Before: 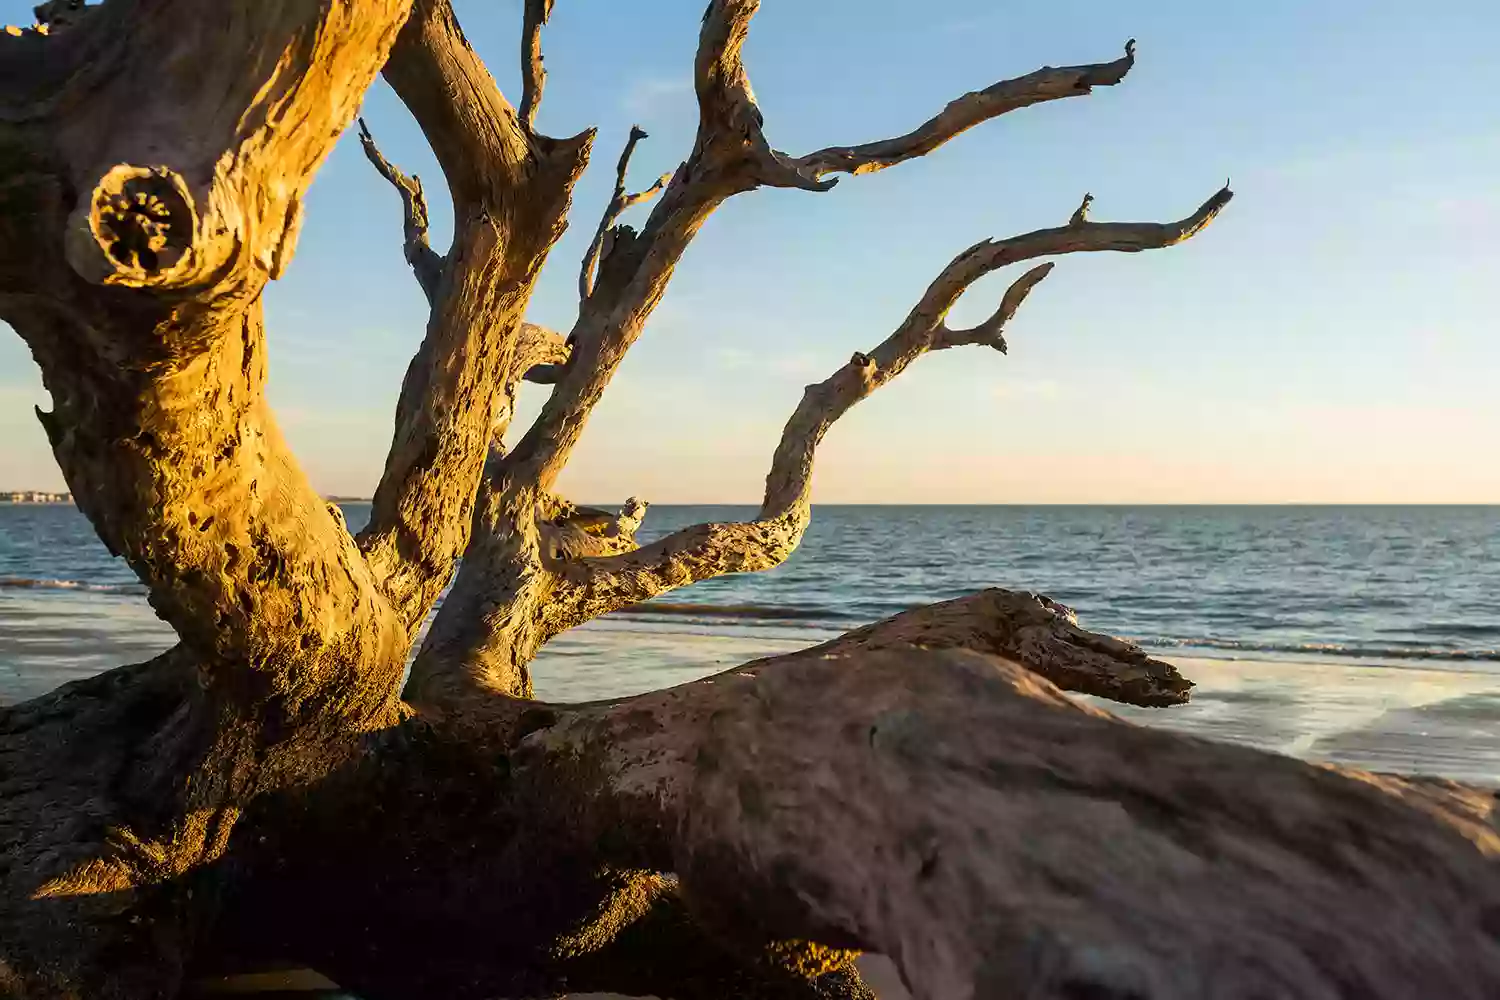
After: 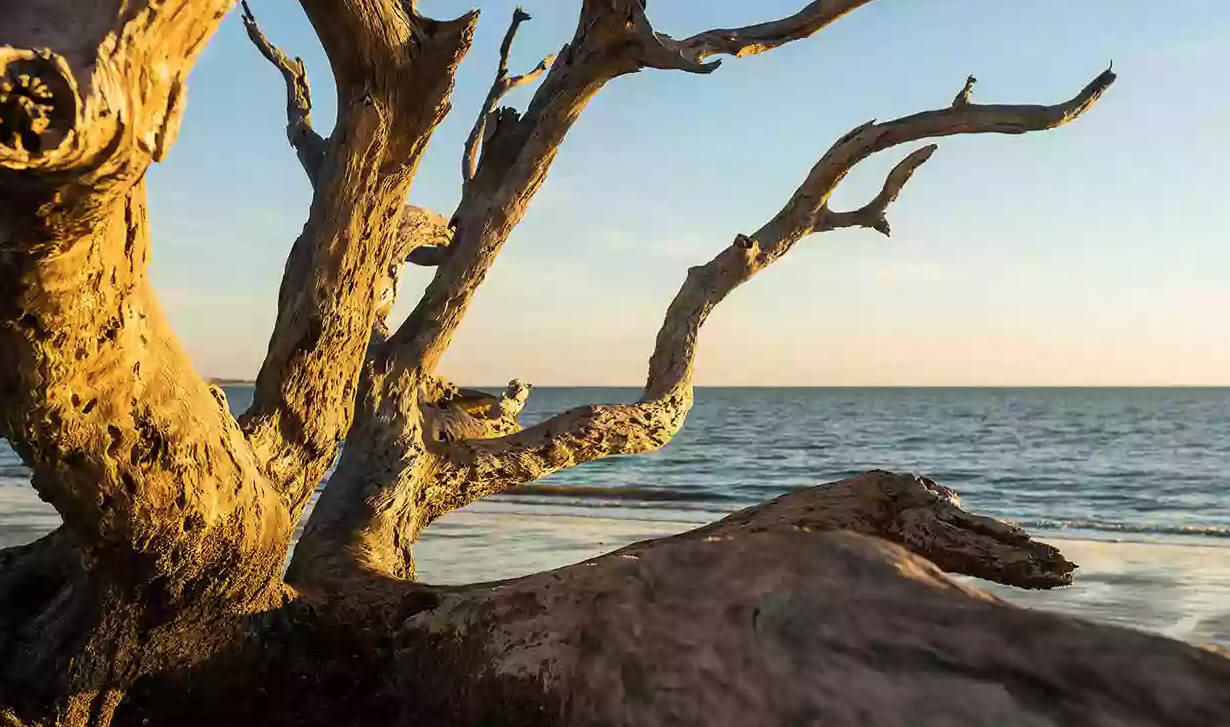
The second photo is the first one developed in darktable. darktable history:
crop: left 7.856%, top 11.836%, right 10.12%, bottom 15.387%
color zones: curves: ch1 [(0, 0.469) (0.001, 0.469) (0.12, 0.446) (0.248, 0.469) (0.5, 0.5) (0.748, 0.5) (0.999, 0.469) (1, 0.469)]
